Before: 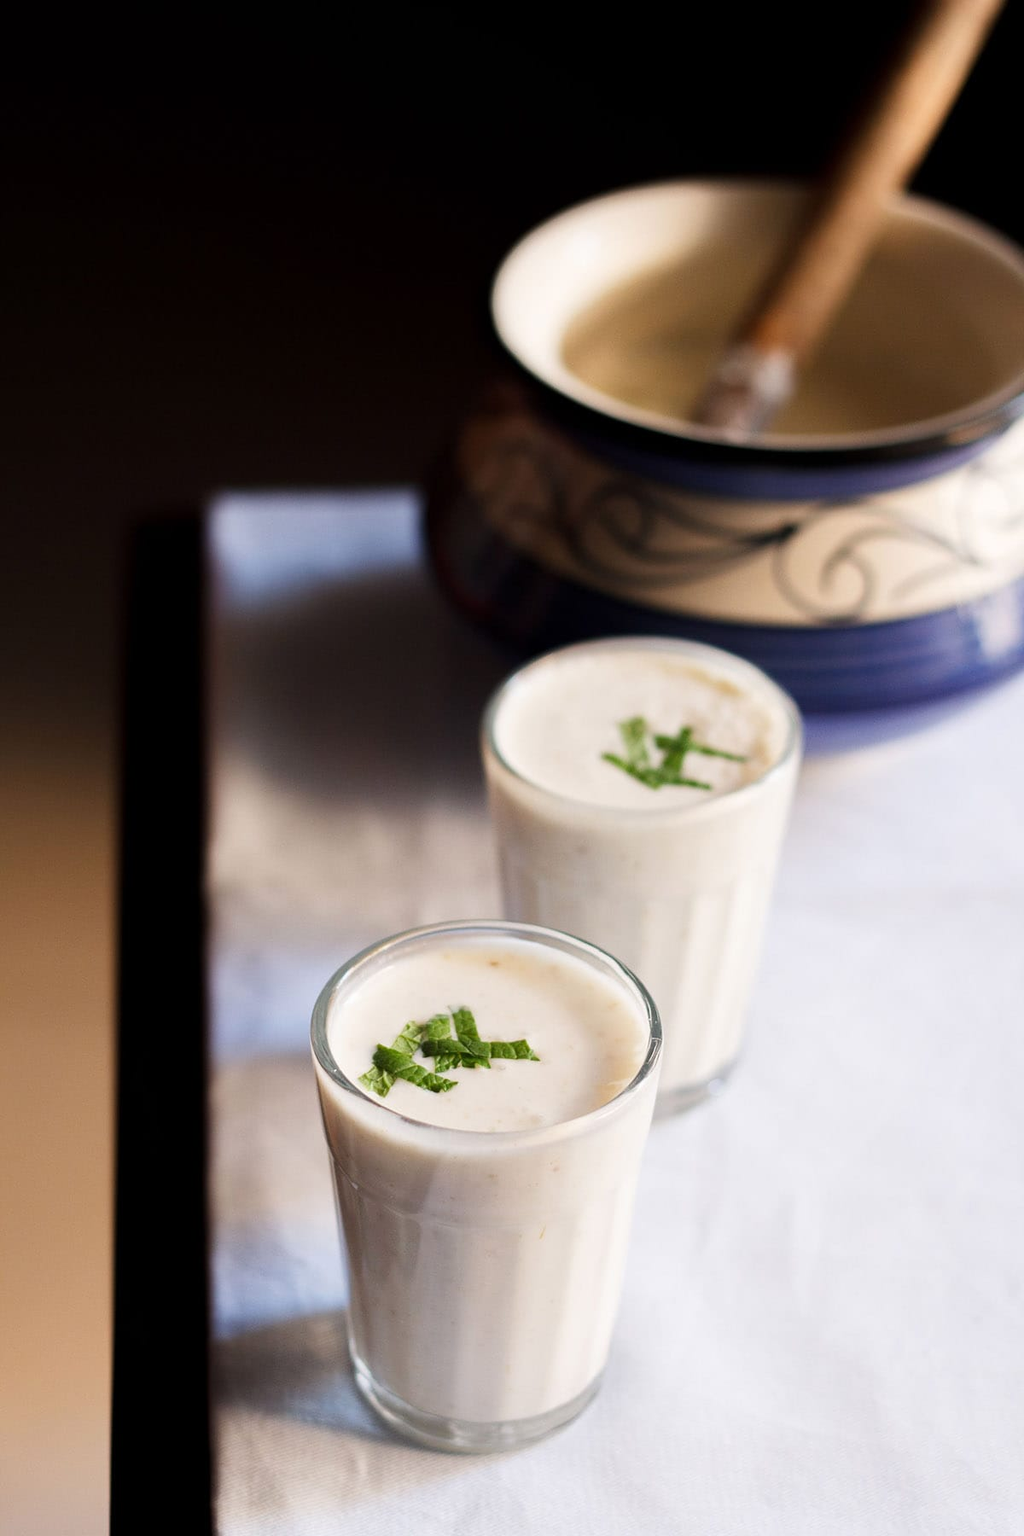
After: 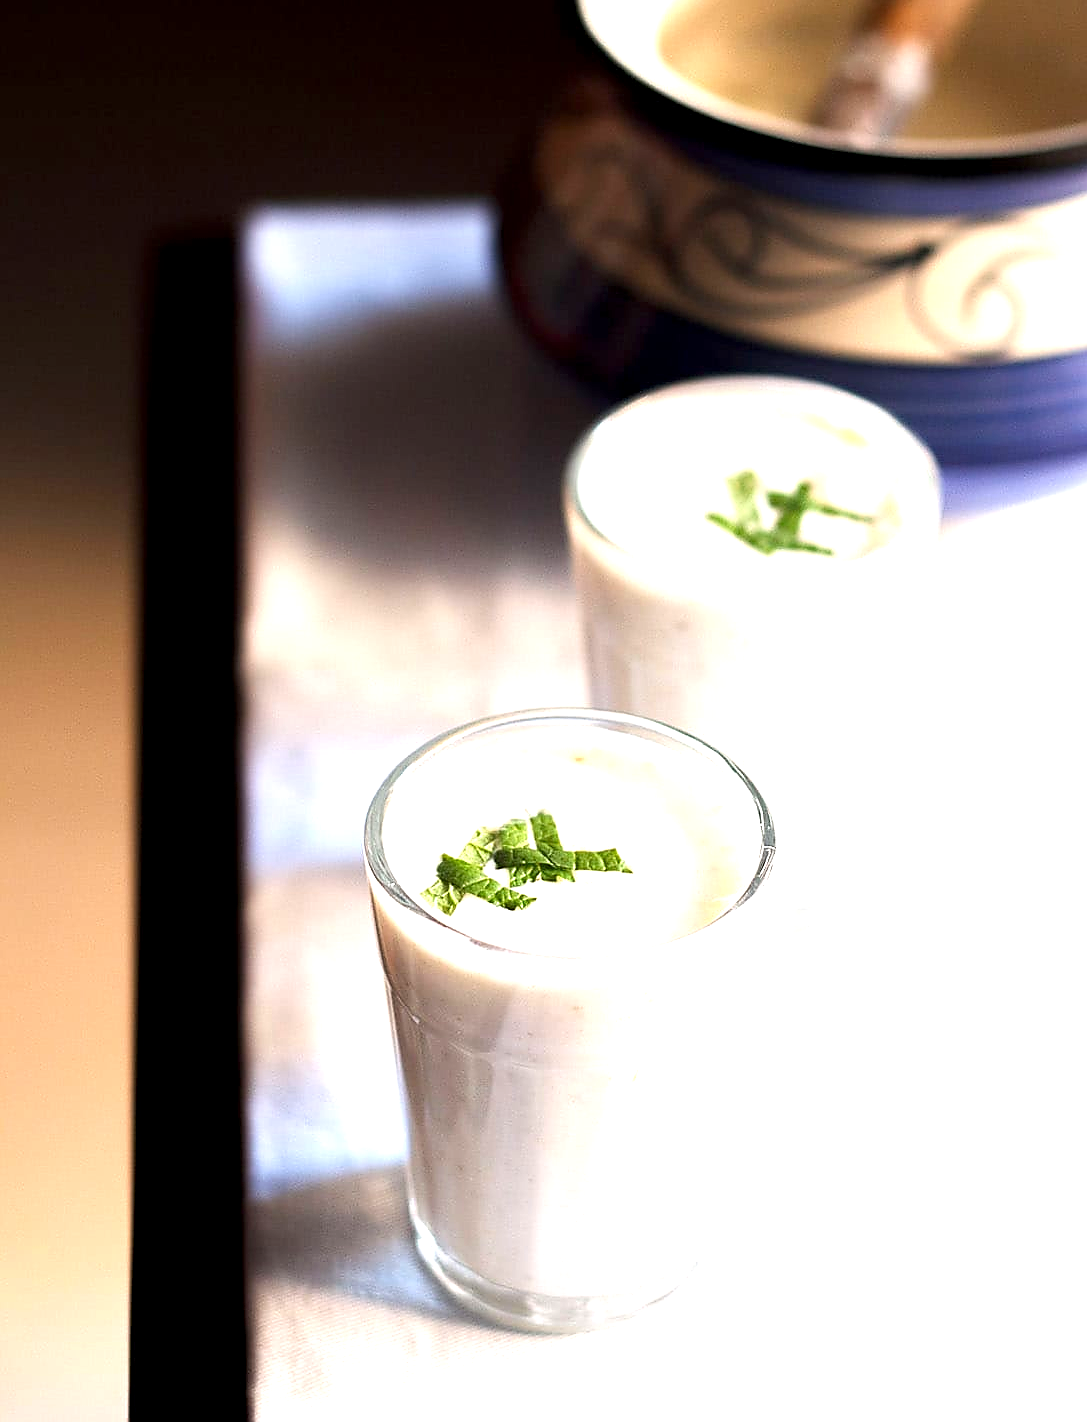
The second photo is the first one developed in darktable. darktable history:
exposure: black level correction 0.001, exposure 1.12 EV, compensate highlight preservation false
crop: top 20.608%, right 9.354%, bottom 0.349%
sharpen: radius 1.353, amount 1.249, threshold 0.712
